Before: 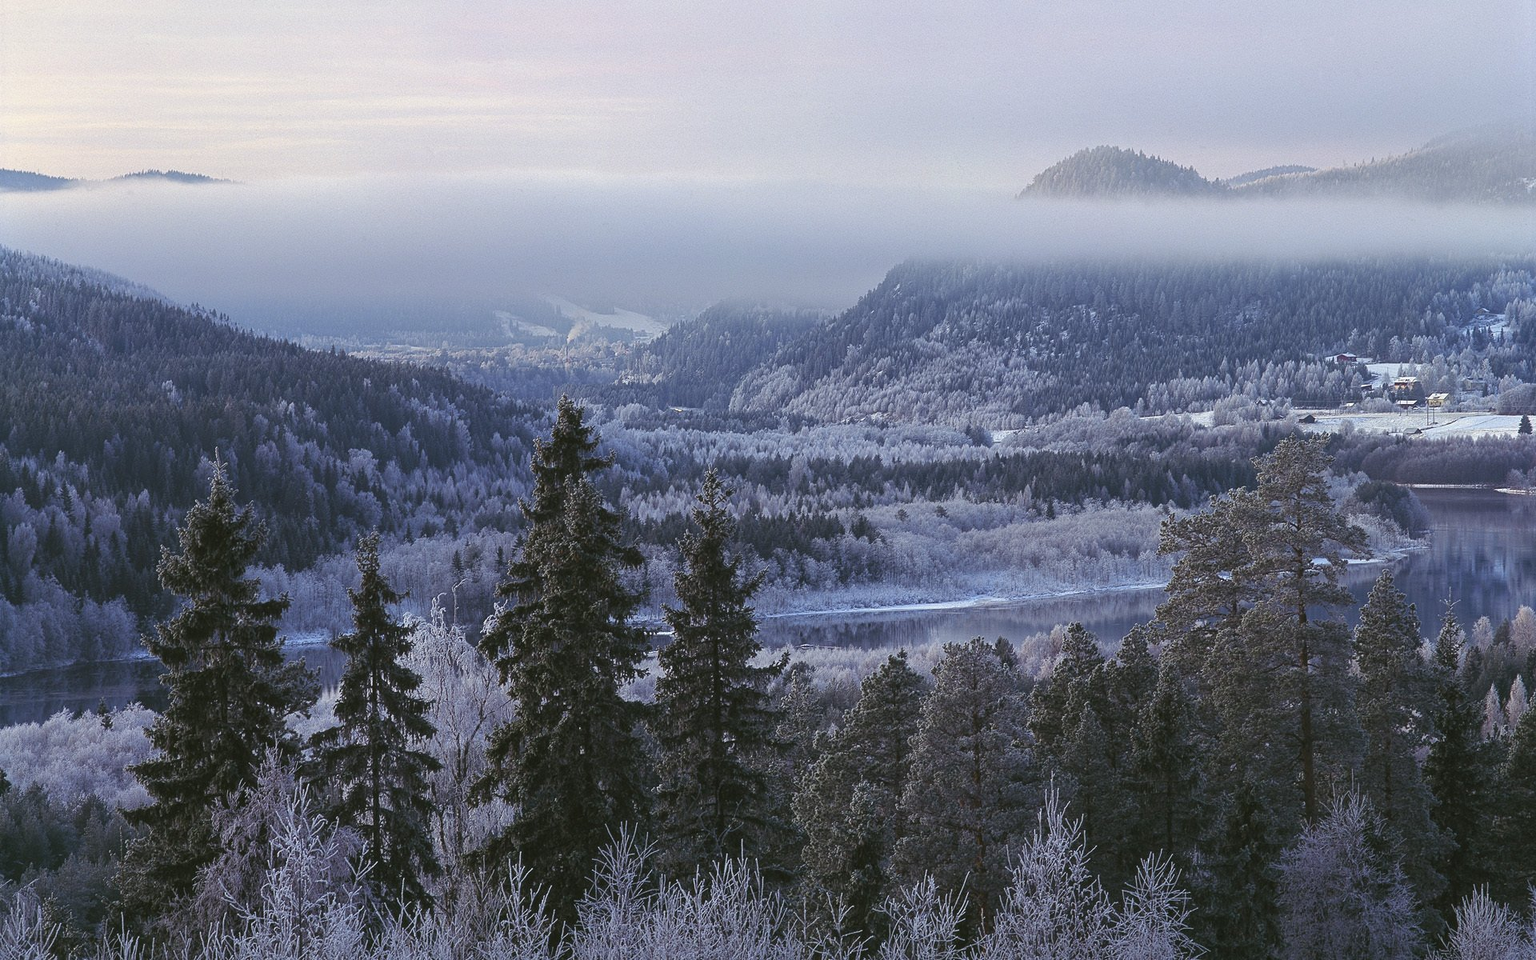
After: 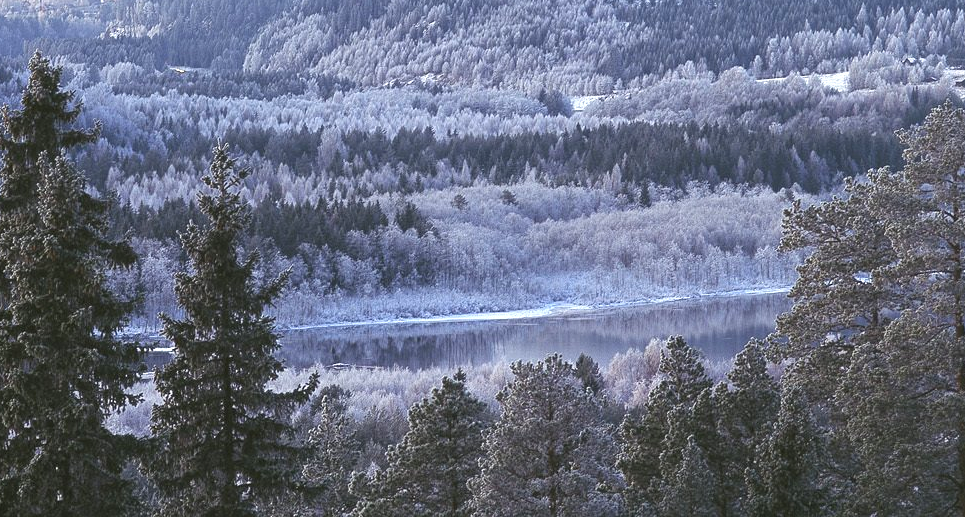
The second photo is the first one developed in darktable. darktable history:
exposure: exposure 0.609 EV, compensate highlight preservation false
crop: left 34.818%, top 36.896%, right 14.88%, bottom 20.016%
